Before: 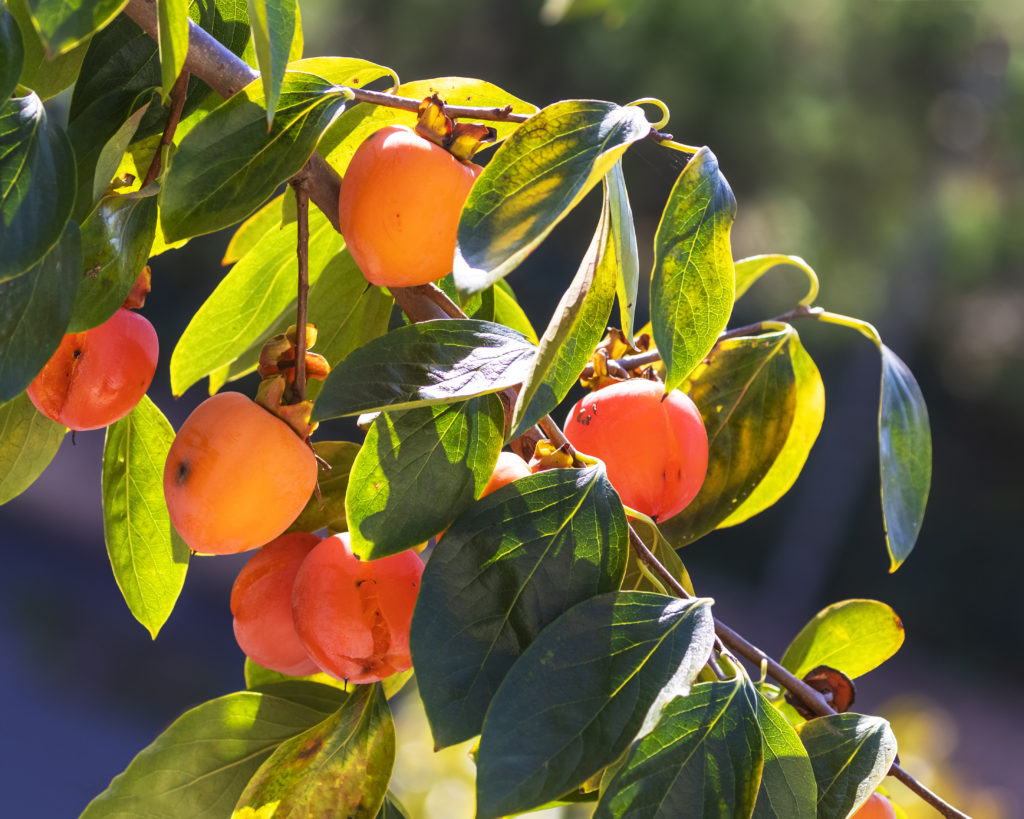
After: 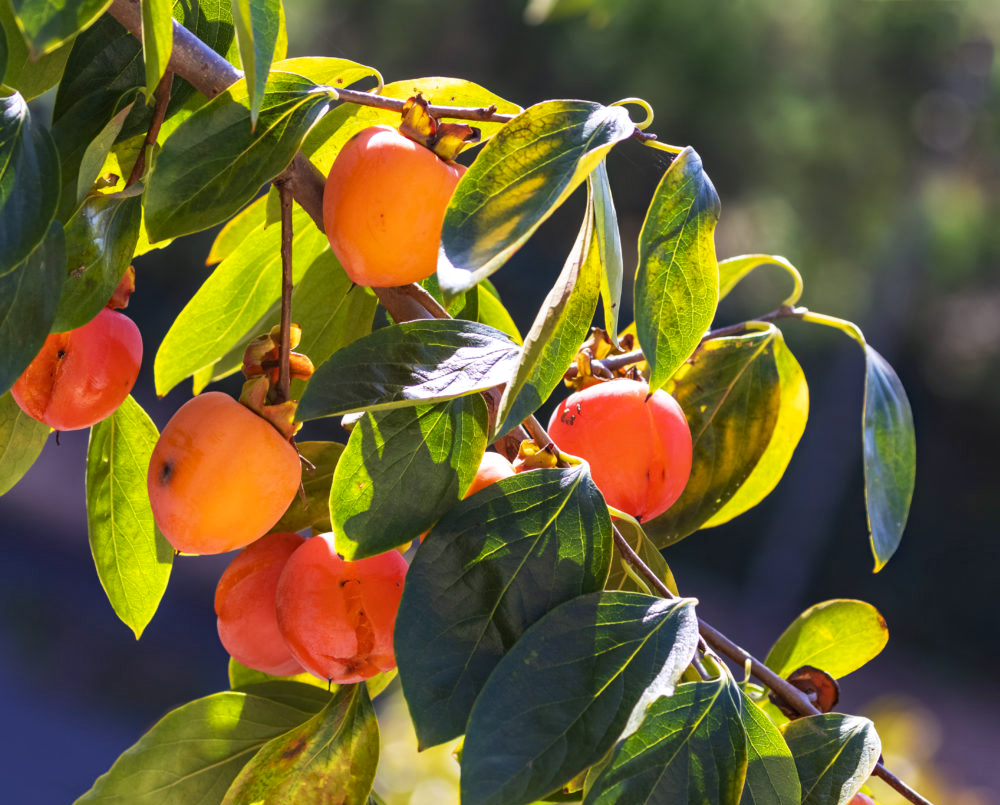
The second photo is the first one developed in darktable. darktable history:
haze removal: compatibility mode true
crop and rotate: left 1.593%, right 0.732%, bottom 1.606%
